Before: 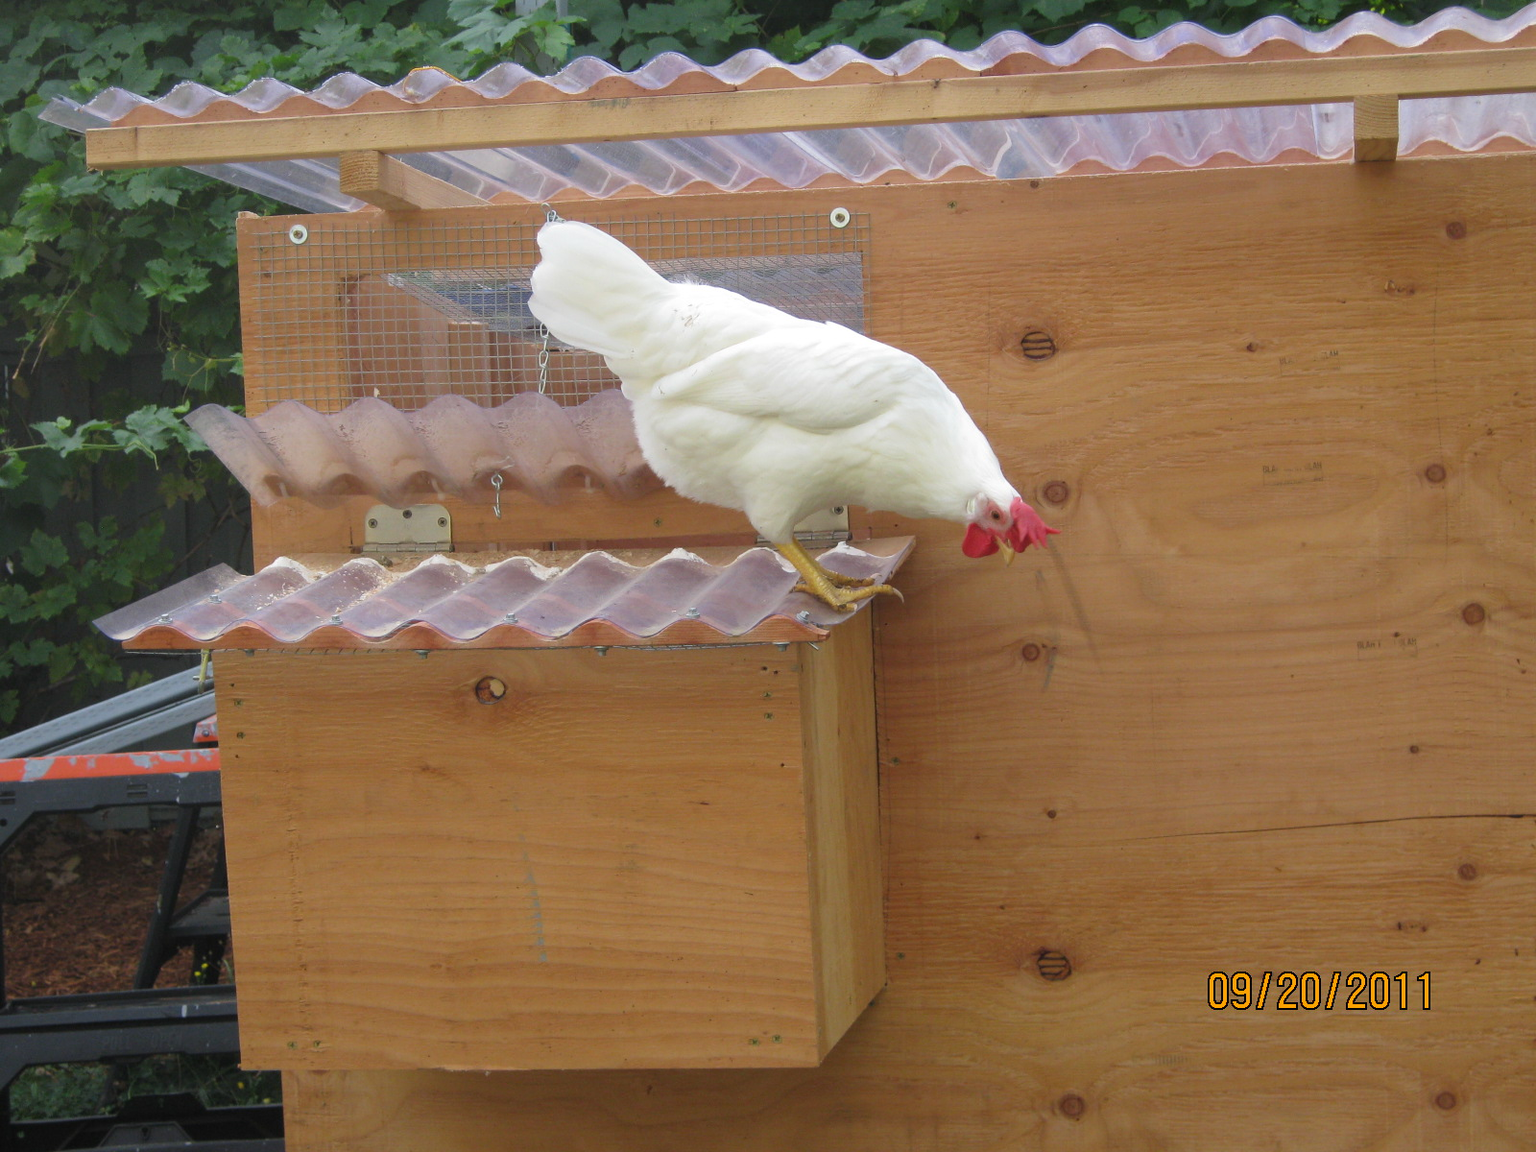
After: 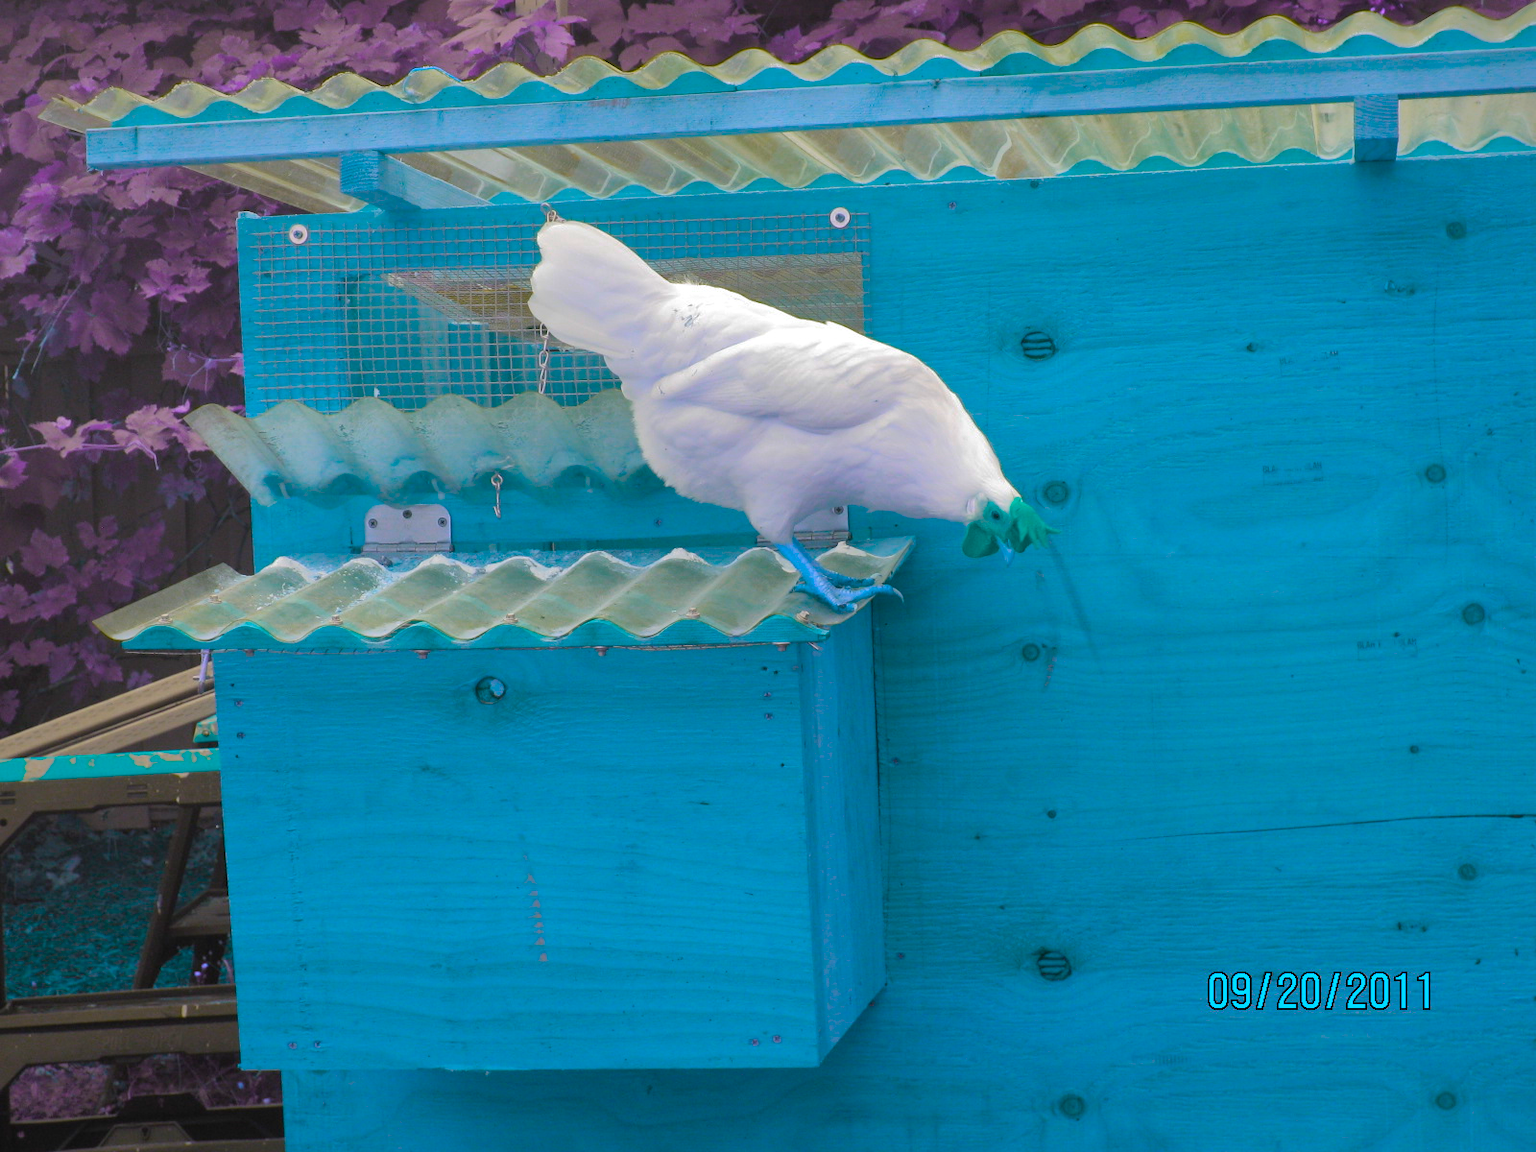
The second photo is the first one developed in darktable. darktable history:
shadows and highlights: shadows 38.43, highlights -74.54
color balance rgb: hue shift 180°, global vibrance 50%, contrast 0.32%
